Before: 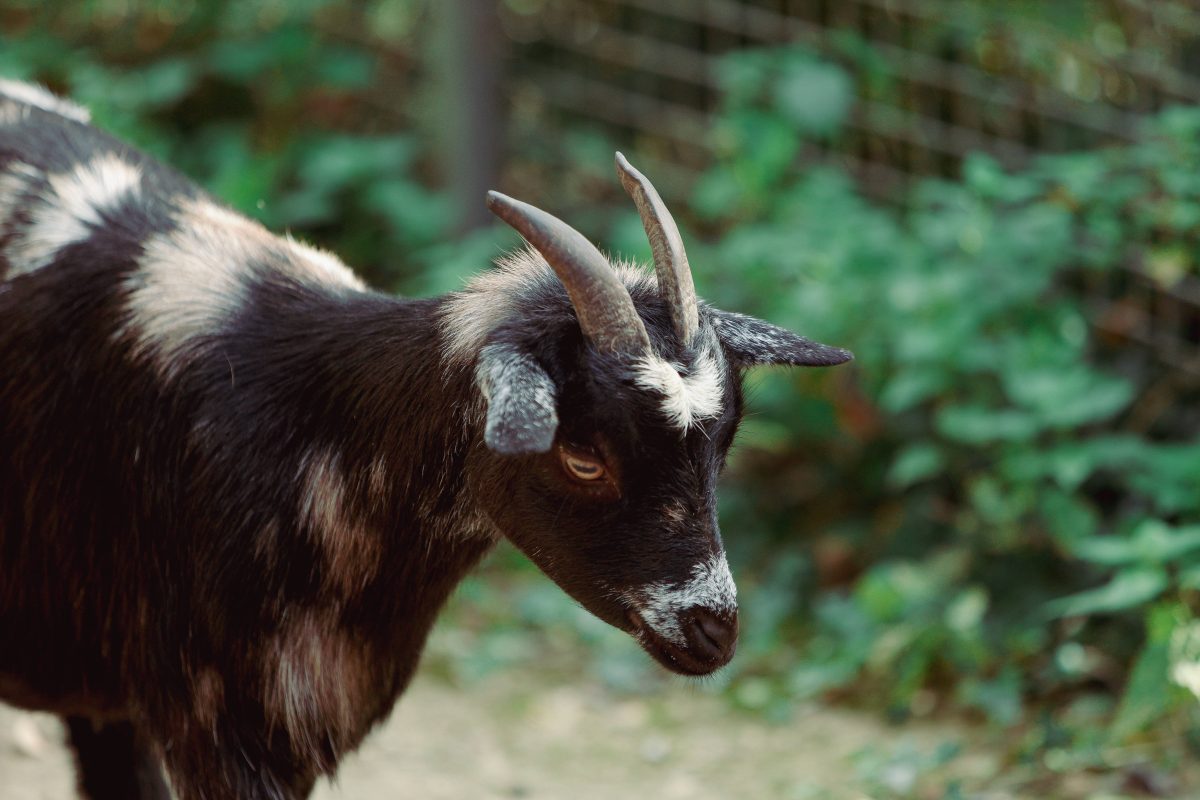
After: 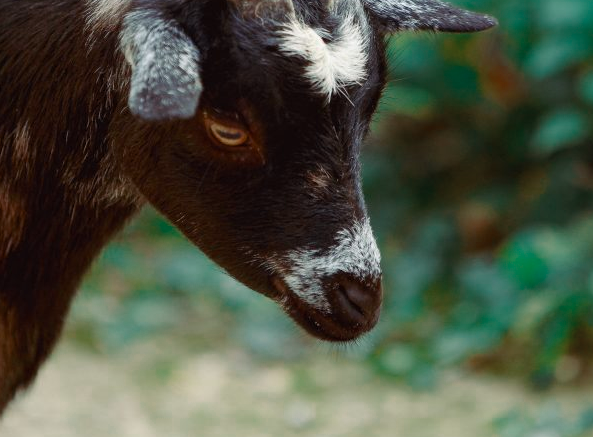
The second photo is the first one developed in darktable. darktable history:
crop: left 29.672%, top 41.786%, right 20.851%, bottom 3.487%
color balance rgb: perceptual saturation grading › global saturation 30%, global vibrance 20%
color zones: curves: ch0 [(0, 0.5) (0.125, 0.4) (0.25, 0.5) (0.375, 0.4) (0.5, 0.4) (0.625, 0.6) (0.75, 0.6) (0.875, 0.5)]; ch1 [(0, 0.35) (0.125, 0.45) (0.25, 0.35) (0.375, 0.35) (0.5, 0.35) (0.625, 0.35) (0.75, 0.45) (0.875, 0.35)]; ch2 [(0, 0.6) (0.125, 0.5) (0.25, 0.5) (0.375, 0.6) (0.5, 0.6) (0.625, 0.5) (0.75, 0.5) (0.875, 0.5)]
